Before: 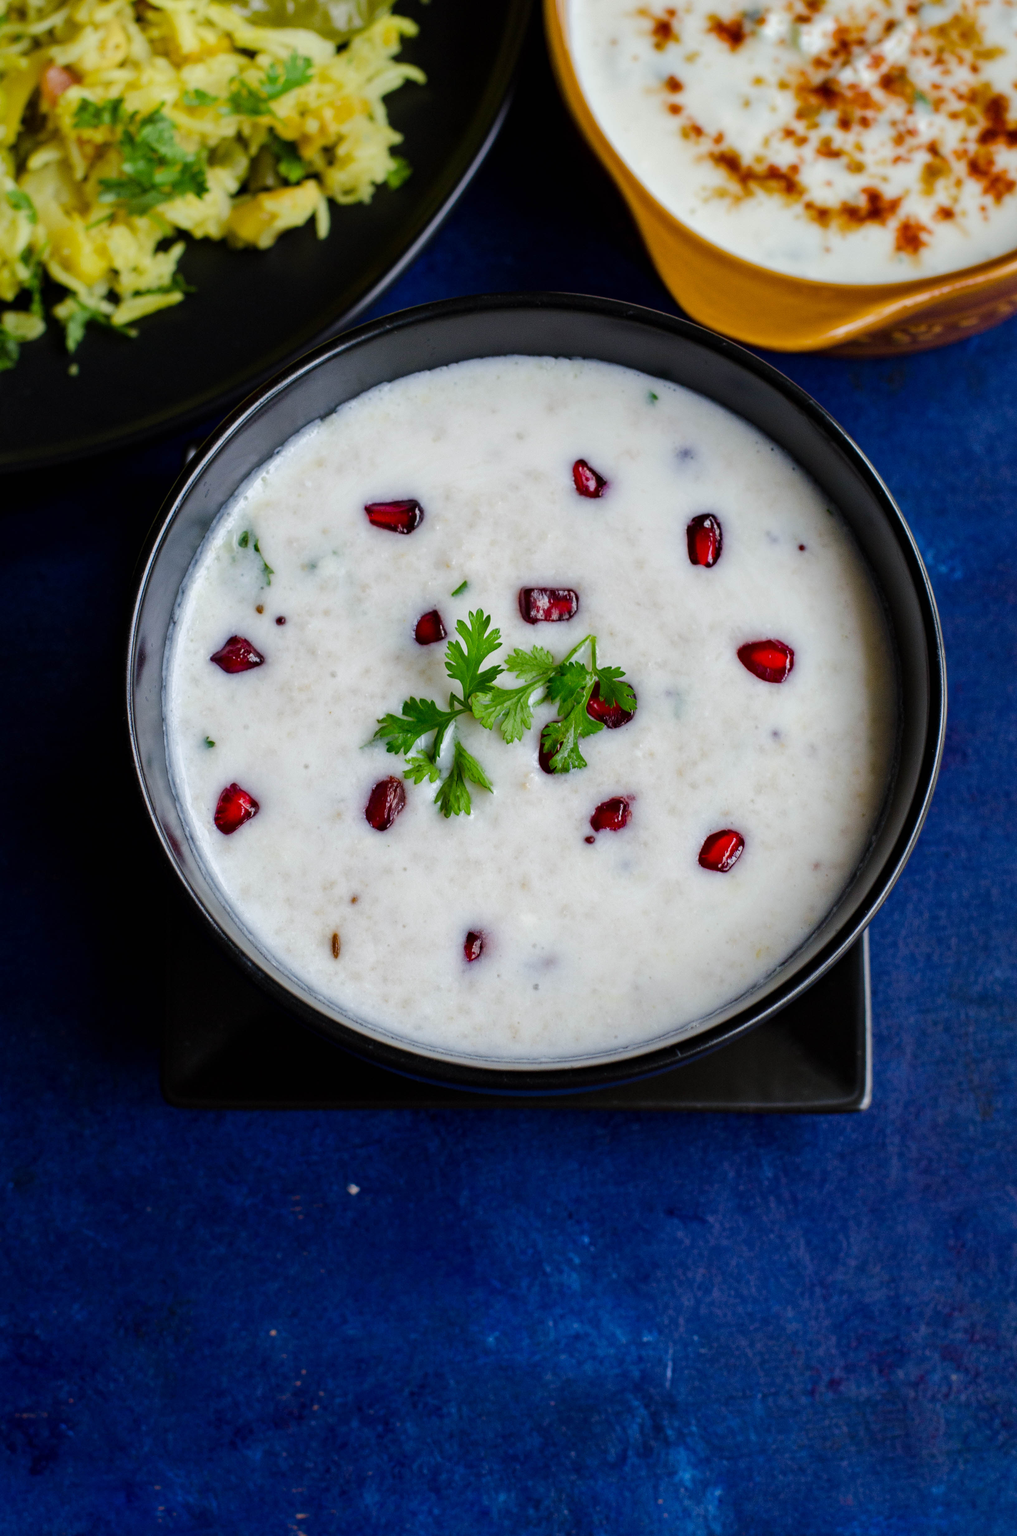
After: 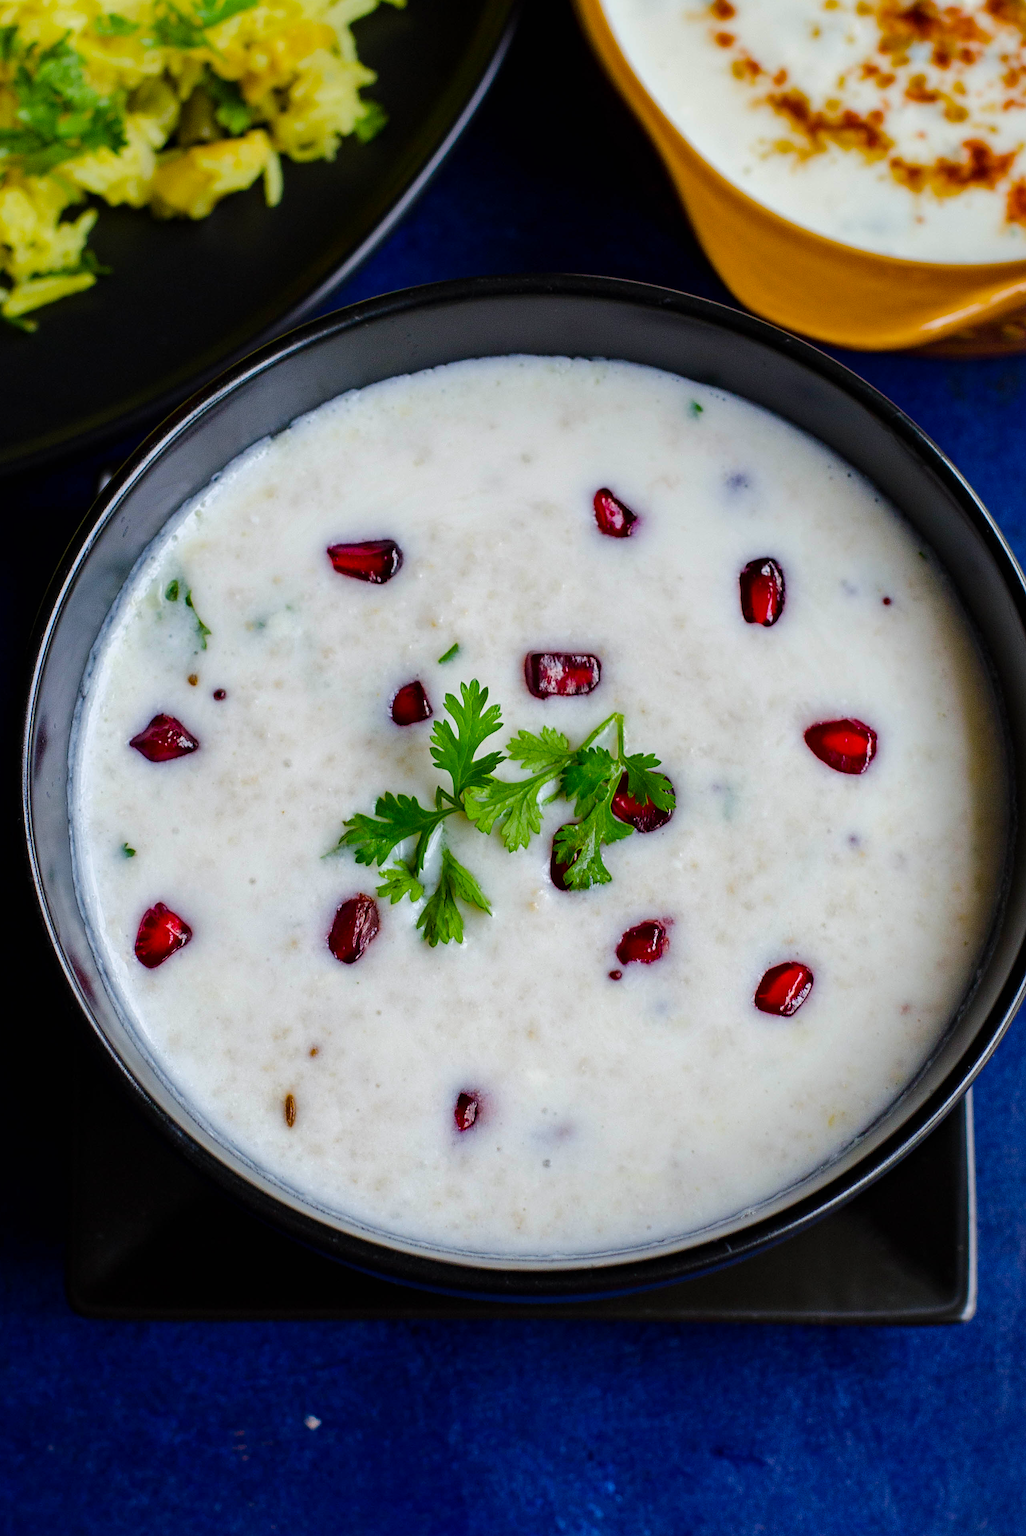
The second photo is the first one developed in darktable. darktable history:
color balance rgb: perceptual saturation grading › global saturation 20%, global vibrance 20%
sharpen: on, module defaults
crop and rotate: left 10.77%, top 5.1%, right 10.41%, bottom 16.76%
